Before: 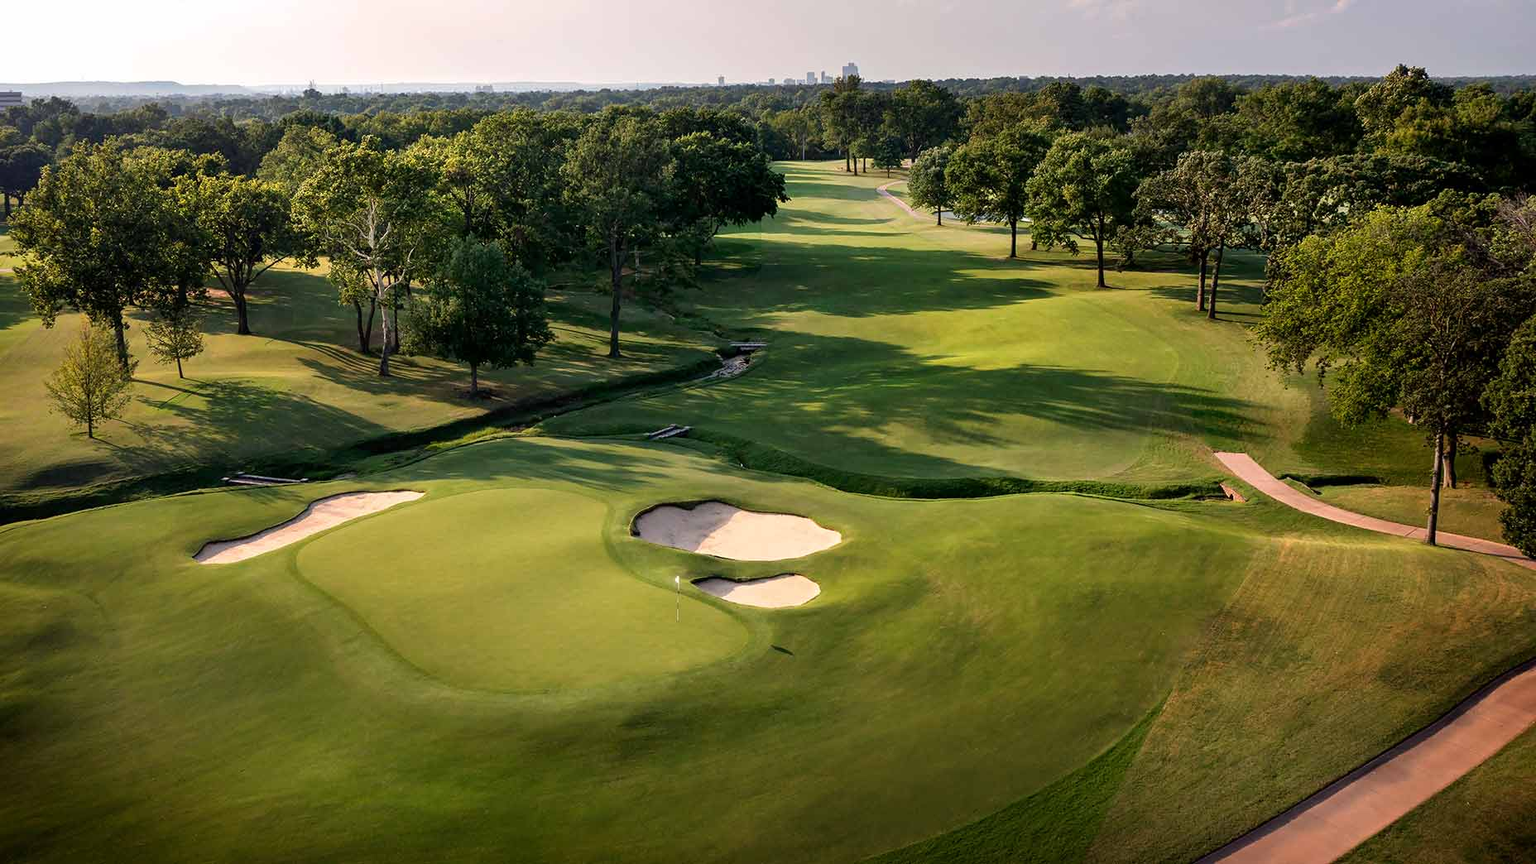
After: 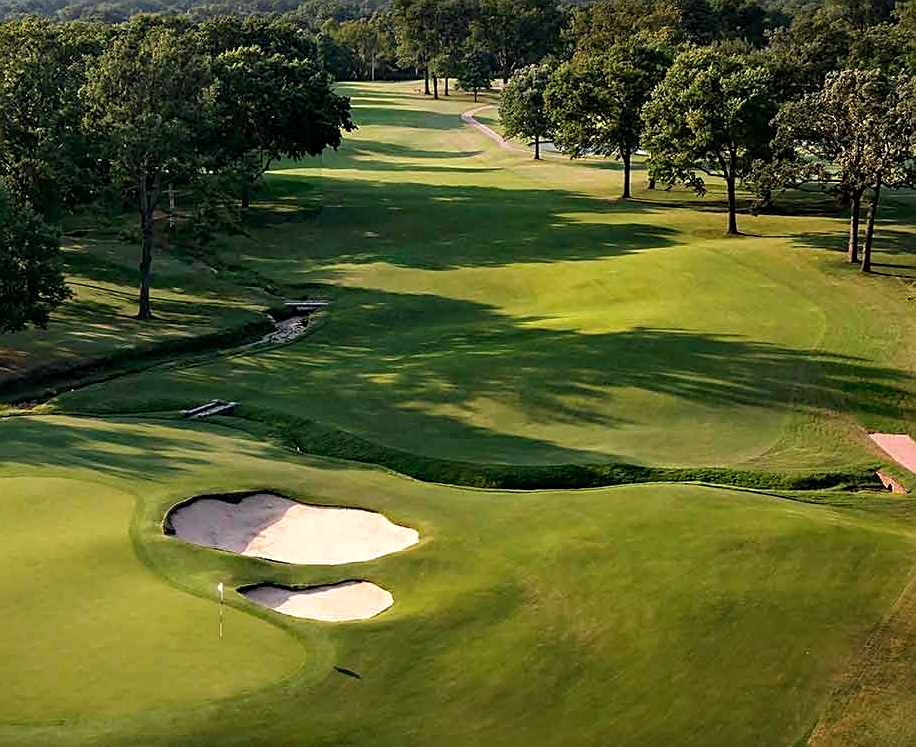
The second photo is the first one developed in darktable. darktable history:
crop: left 32.271%, top 10.919%, right 18.372%, bottom 17.461%
haze removal: compatibility mode true, adaptive false
sharpen: on, module defaults
